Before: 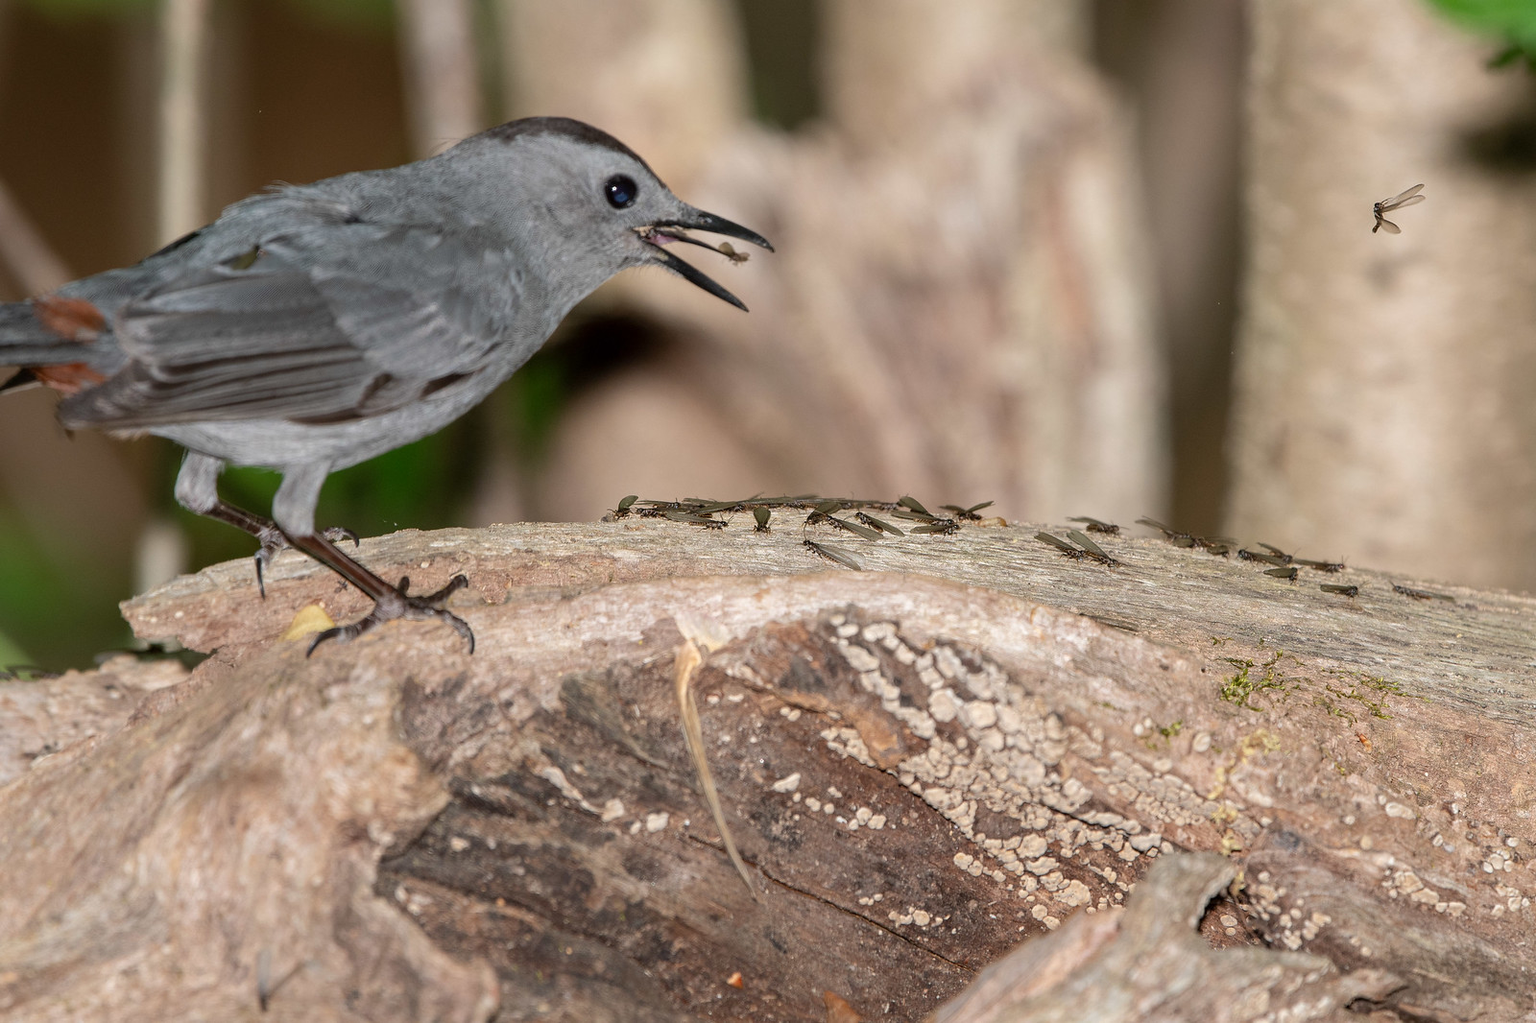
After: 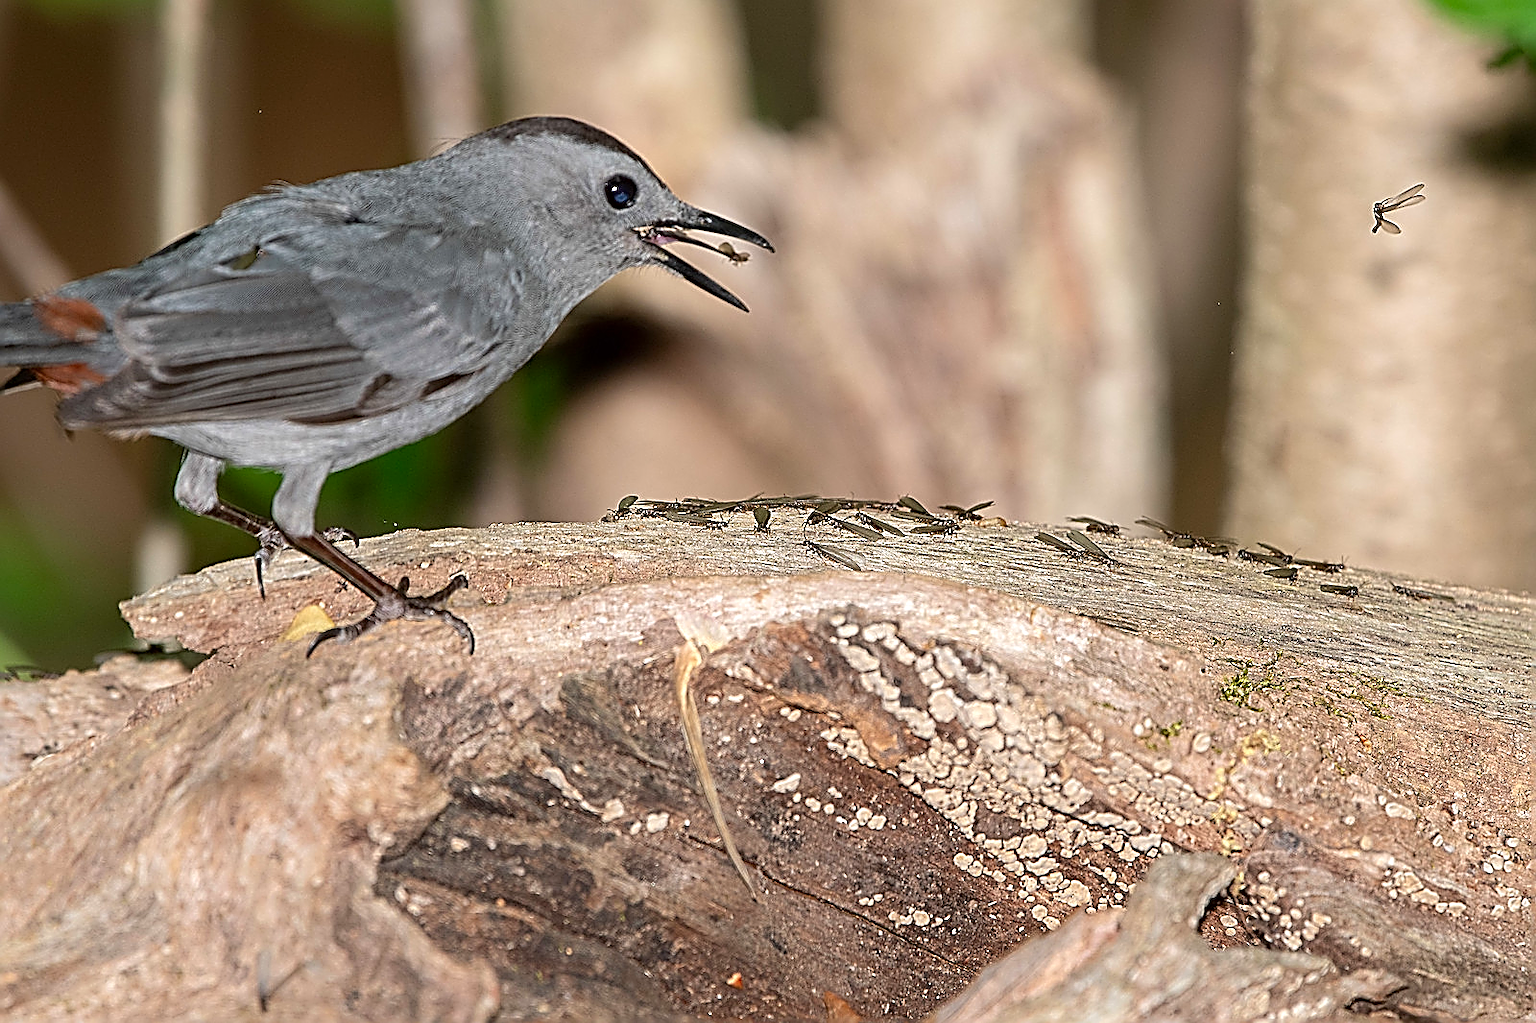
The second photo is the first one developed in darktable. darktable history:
contrast brightness saturation: contrast 0.04, saturation 0.152
exposure: exposure 0.21 EV, compensate exposure bias true, compensate highlight preservation false
sharpen: amount 1.983
